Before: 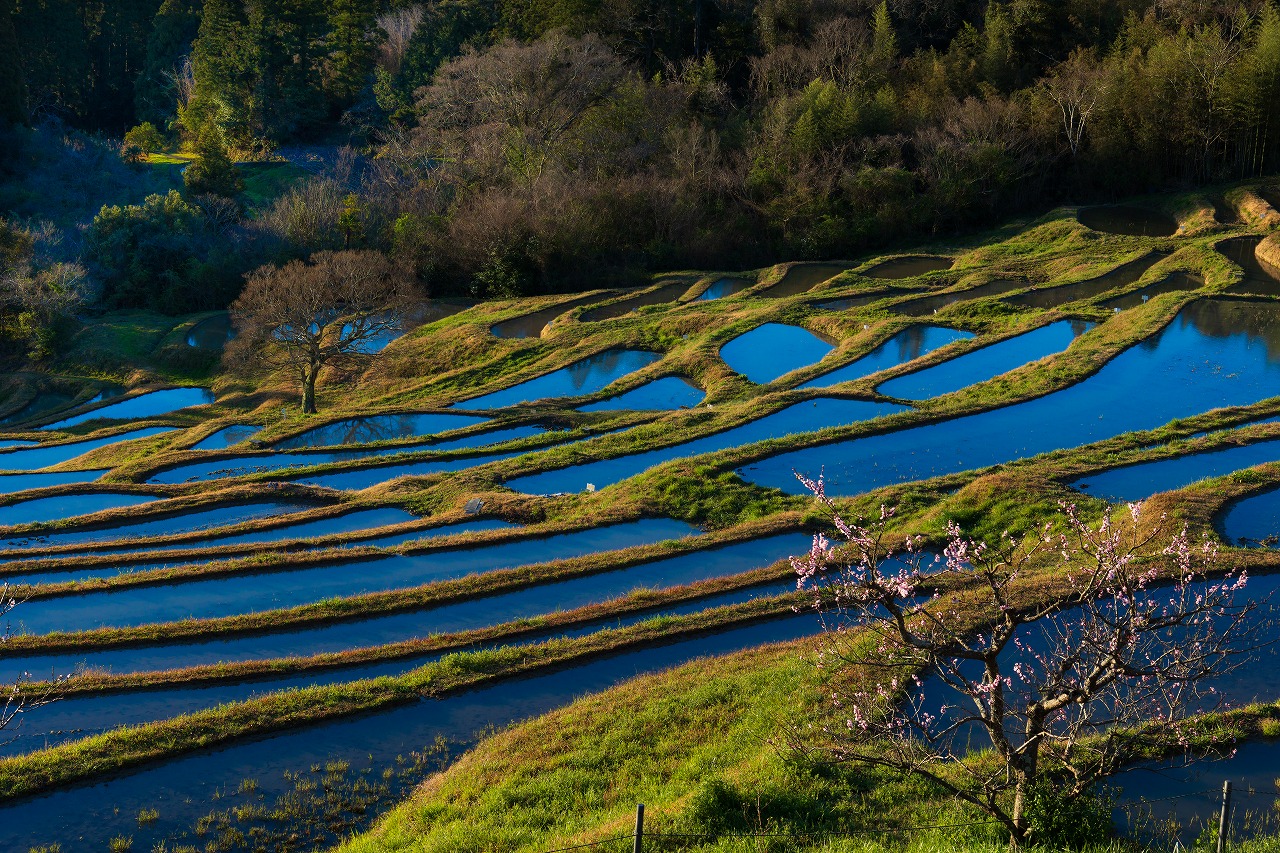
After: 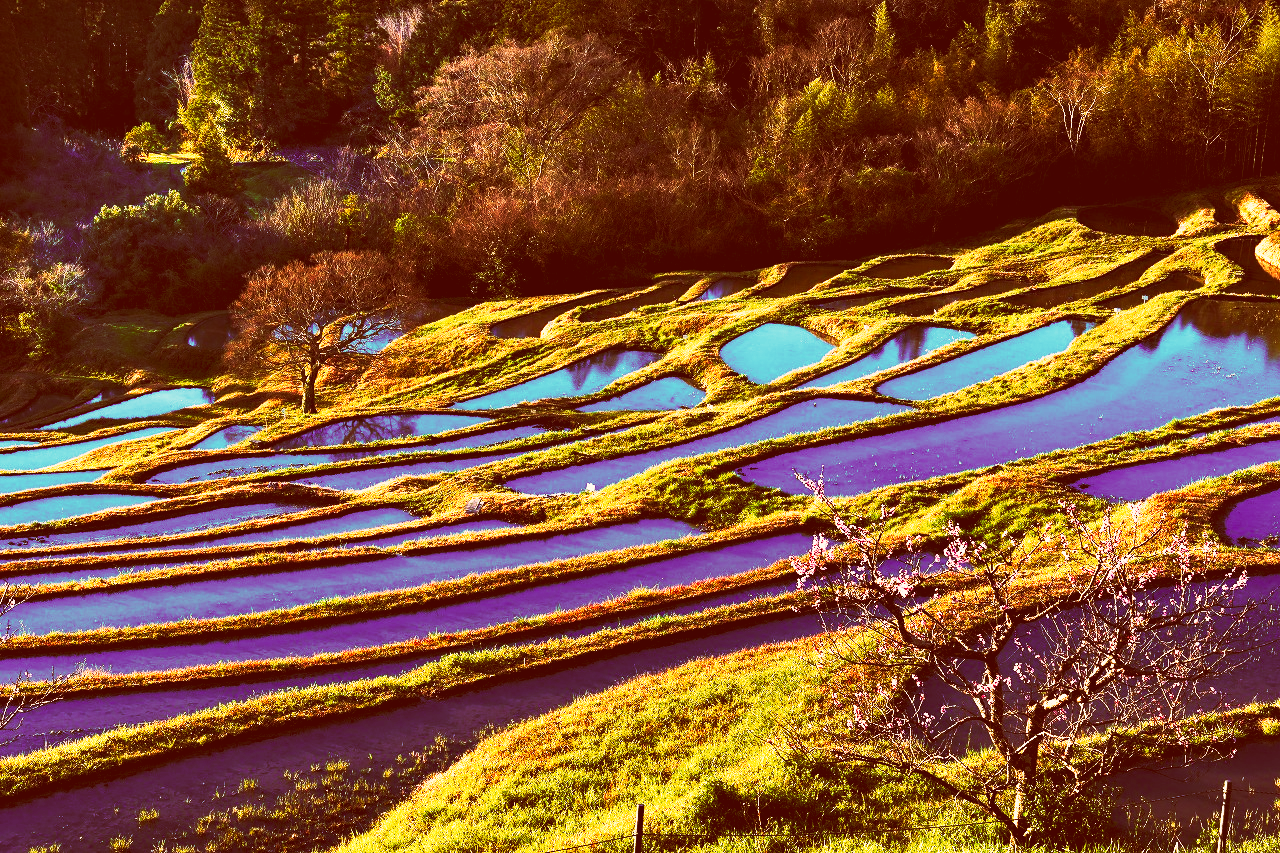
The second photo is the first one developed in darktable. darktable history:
color balance rgb: highlights gain › luminance 0.603%, highlights gain › chroma 0.309%, highlights gain › hue 41.43°, perceptual saturation grading › global saturation 20%, perceptual saturation grading › highlights -25.908%, perceptual saturation grading › shadows 25.467%
color correction: highlights a* 9.57, highlights b* 8.81, shadows a* 39.86, shadows b* 39.28, saturation 0.816
base curve: curves: ch0 [(0, 0.015) (0.085, 0.116) (0.134, 0.298) (0.19, 0.545) (0.296, 0.764) (0.599, 0.982) (1, 1)], preserve colors none
contrast equalizer: octaves 7, y [[0.546, 0.552, 0.554, 0.554, 0.552, 0.546], [0.5 ×6], [0.5 ×6], [0 ×6], [0 ×6]]
tone curve: curves: ch0 [(0, 0) (0.003, 0.019) (0.011, 0.019) (0.025, 0.026) (0.044, 0.043) (0.069, 0.066) (0.1, 0.095) (0.136, 0.133) (0.177, 0.181) (0.224, 0.233) (0.277, 0.302) (0.335, 0.375) (0.399, 0.452) (0.468, 0.532) (0.543, 0.609) (0.623, 0.695) (0.709, 0.775) (0.801, 0.865) (0.898, 0.932) (1, 1)], preserve colors none
